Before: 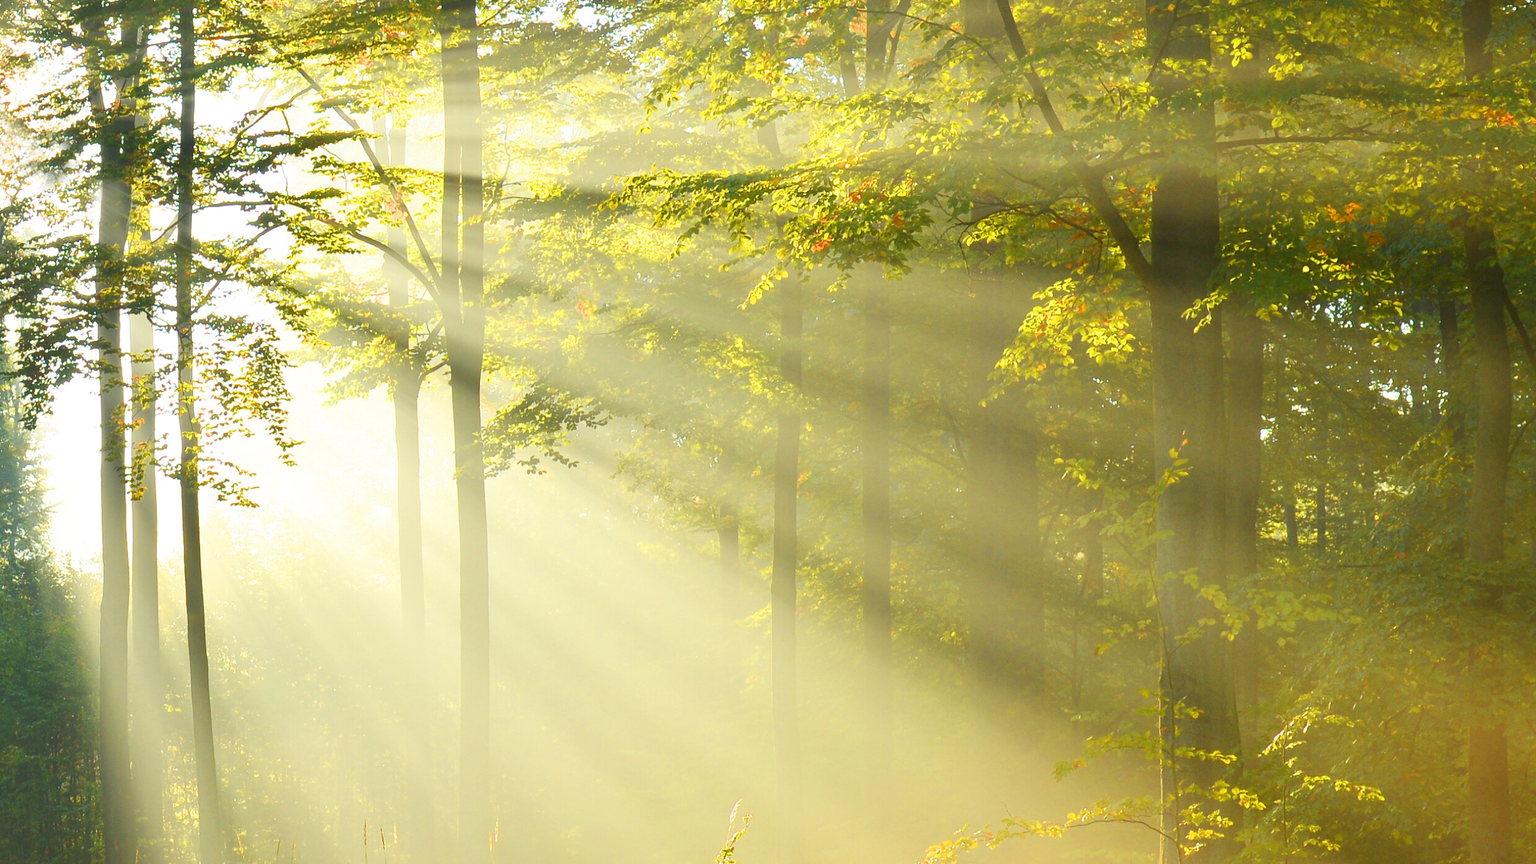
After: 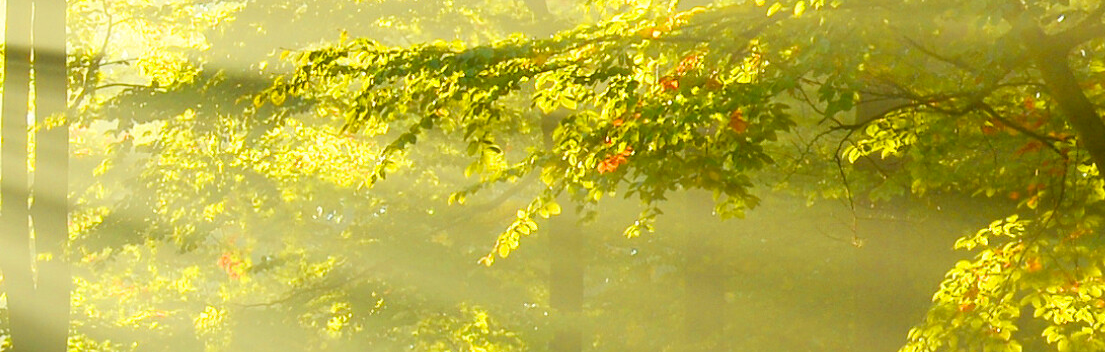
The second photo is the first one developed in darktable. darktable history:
color correction: highlights a* -1.61, highlights b* 10.32, shadows a* 0.47, shadows b* 18.81
crop: left 28.728%, top 16.834%, right 26.677%, bottom 57.92%
